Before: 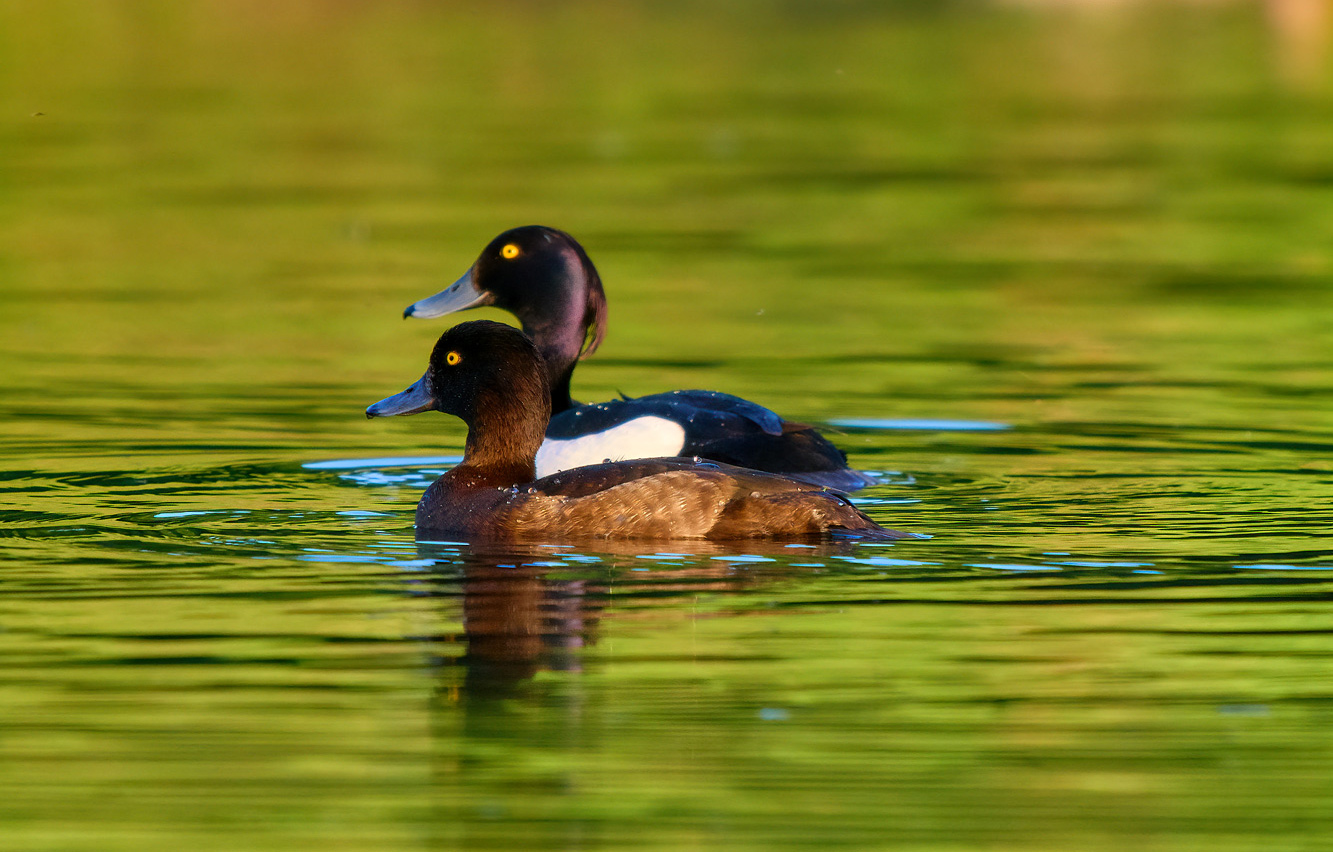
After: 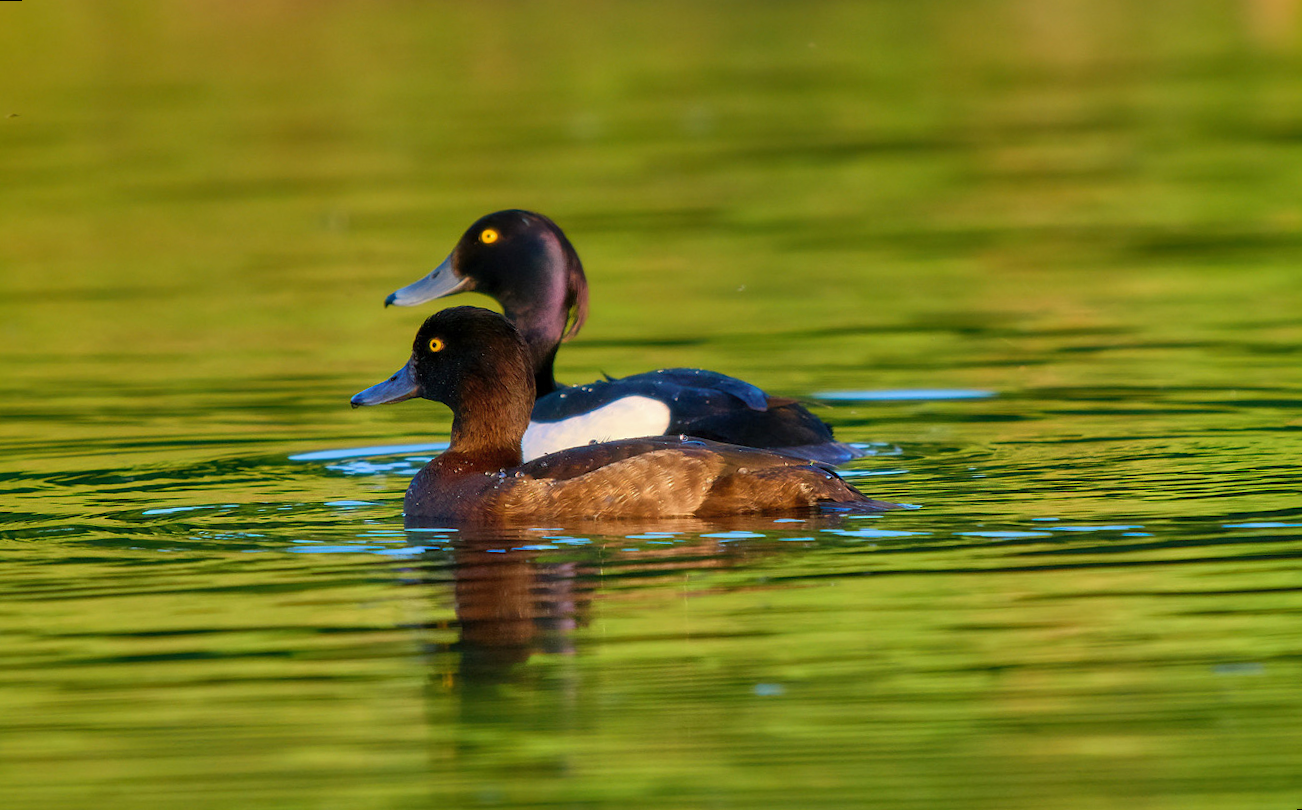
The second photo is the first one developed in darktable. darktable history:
shadows and highlights: on, module defaults
rotate and perspective: rotation -2°, crop left 0.022, crop right 0.978, crop top 0.049, crop bottom 0.951
